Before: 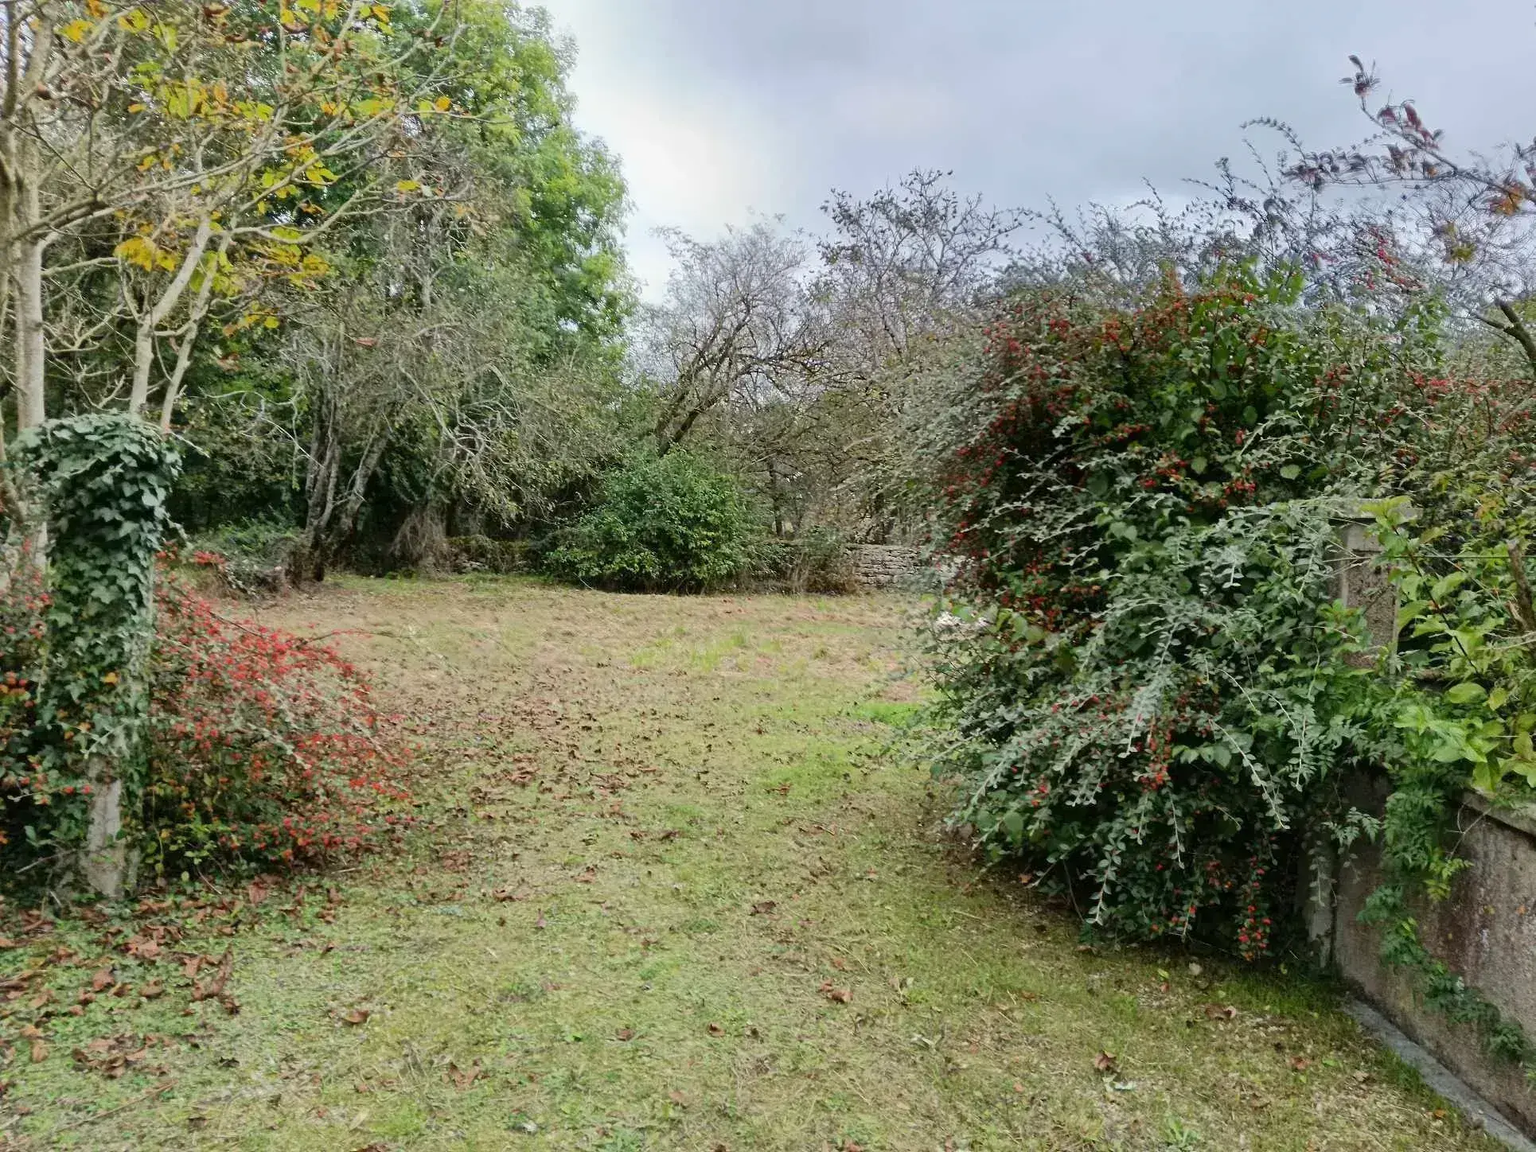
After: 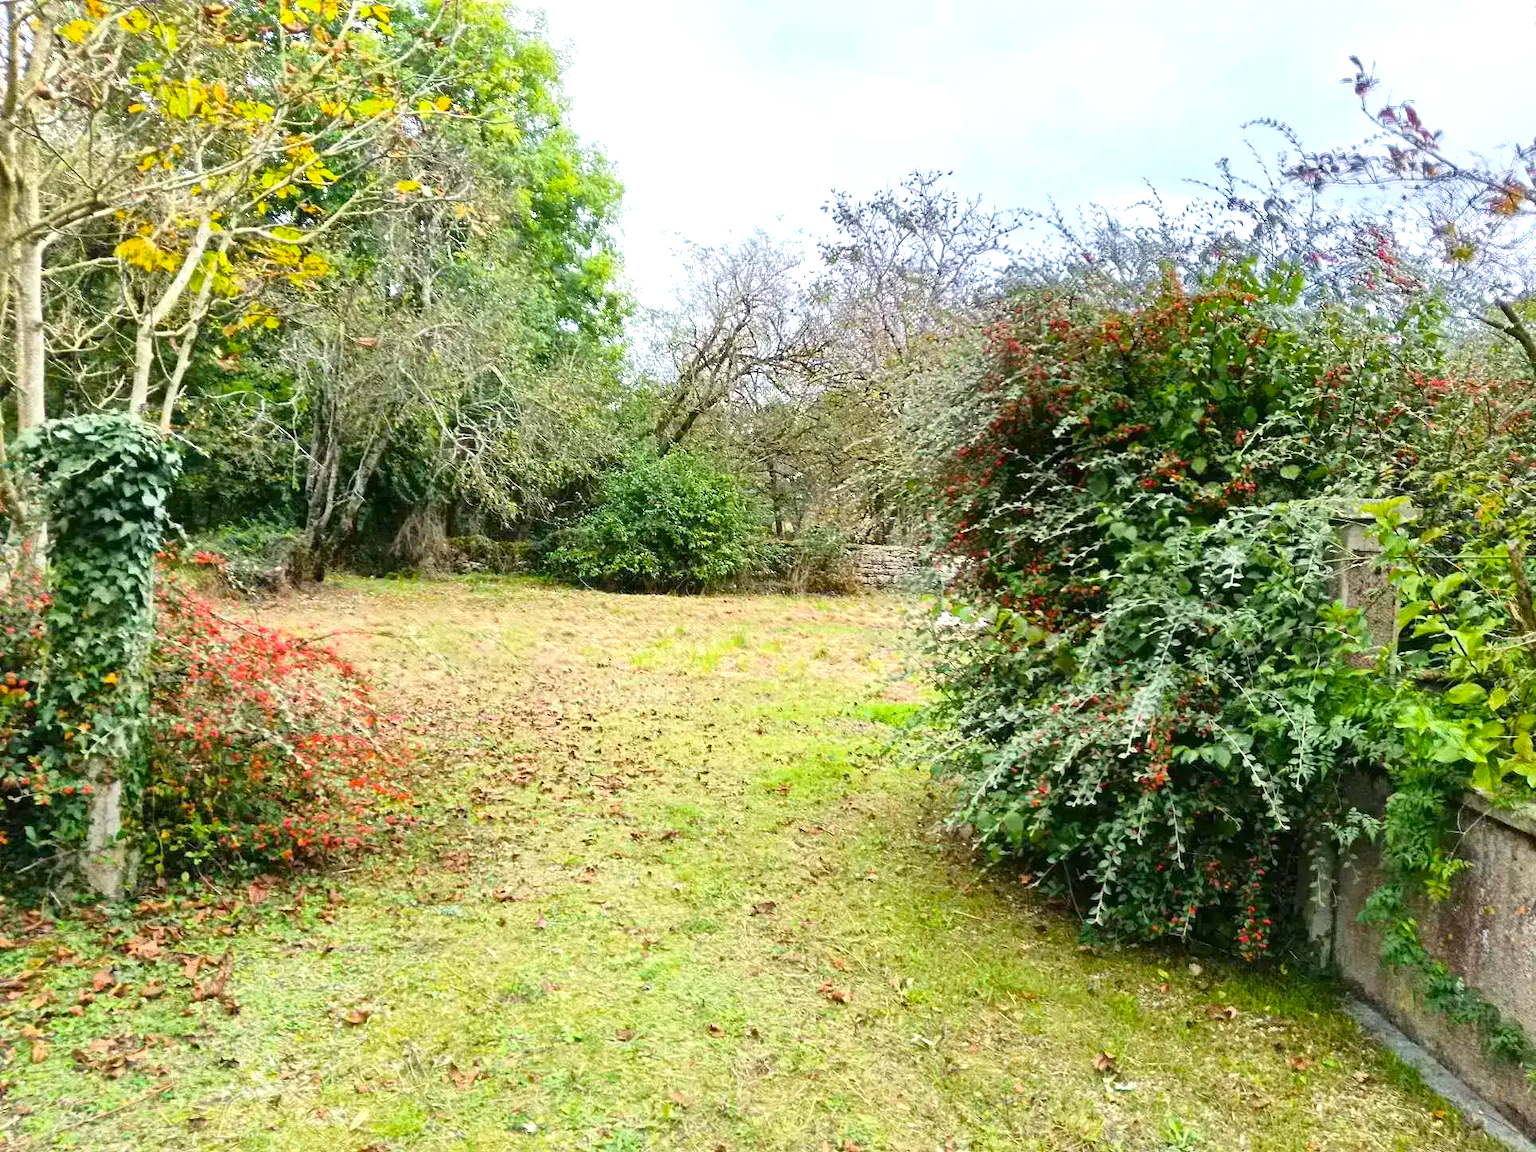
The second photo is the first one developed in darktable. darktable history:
exposure: exposure 0.915 EV, compensate exposure bias true, compensate highlight preservation false
color balance rgb: shadows lift › chroma 1.904%, shadows lift › hue 263.61°, linear chroma grading › global chroma 9.839%, perceptual saturation grading › global saturation 25.106%
